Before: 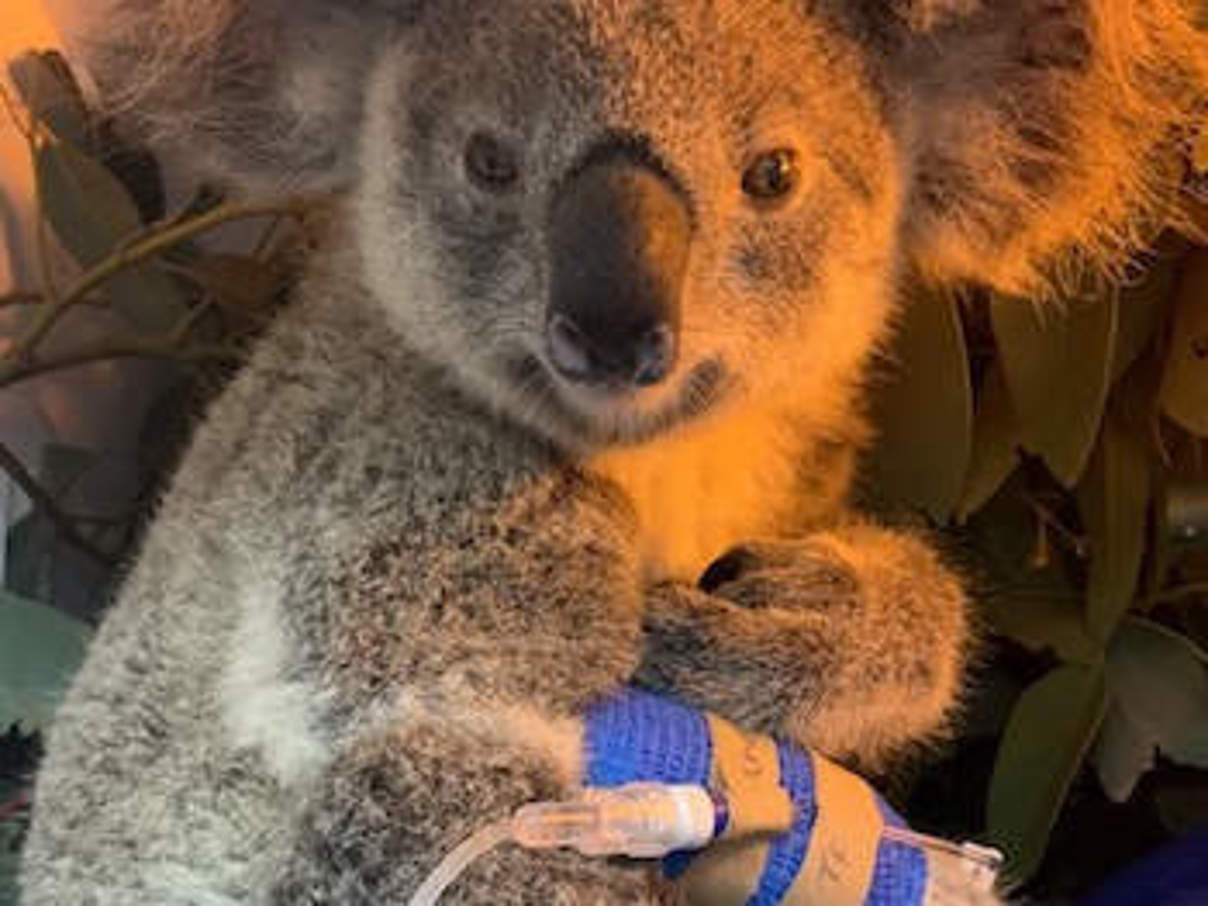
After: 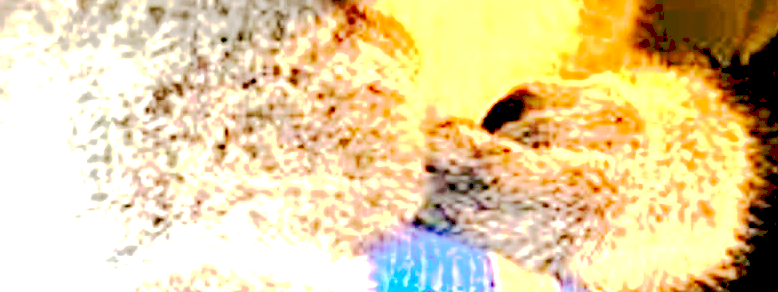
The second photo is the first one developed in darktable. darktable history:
tone curve: curves: ch0 [(0, 0) (0.003, 0.232) (0.011, 0.232) (0.025, 0.232) (0.044, 0.233) (0.069, 0.234) (0.1, 0.237) (0.136, 0.247) (0.177, 0.258) (0.224, 0.283) (0.277, 0.332) (0.335, 0.401) (0.399, 0.483) (0.468, 0.56) (0.543, 0.637) (0.623, 0.706) (0.709, 0.764) (0.801, 0.816) (0.898, 0.859) (1, 1)], preserve colors none
tone equalizer: -8 EV -0.757 EV, -7 EV -0.675 EV, -6 EV -0.603 EV, -5 EV -0.403 EV, -3 EV 0.39 EV, -2 EV 0.6 EV, -1 EV 0.692 EV, +0 EV 0.777 EV
crop: left 18.006%, top 50.882%, right 17.549%, bottom 16.804%
velvia: strength 6.24%
exposure: black level correction 0.015, exposure 1.778 EV, compensate exposure bias true, compensate highlight preservation false
